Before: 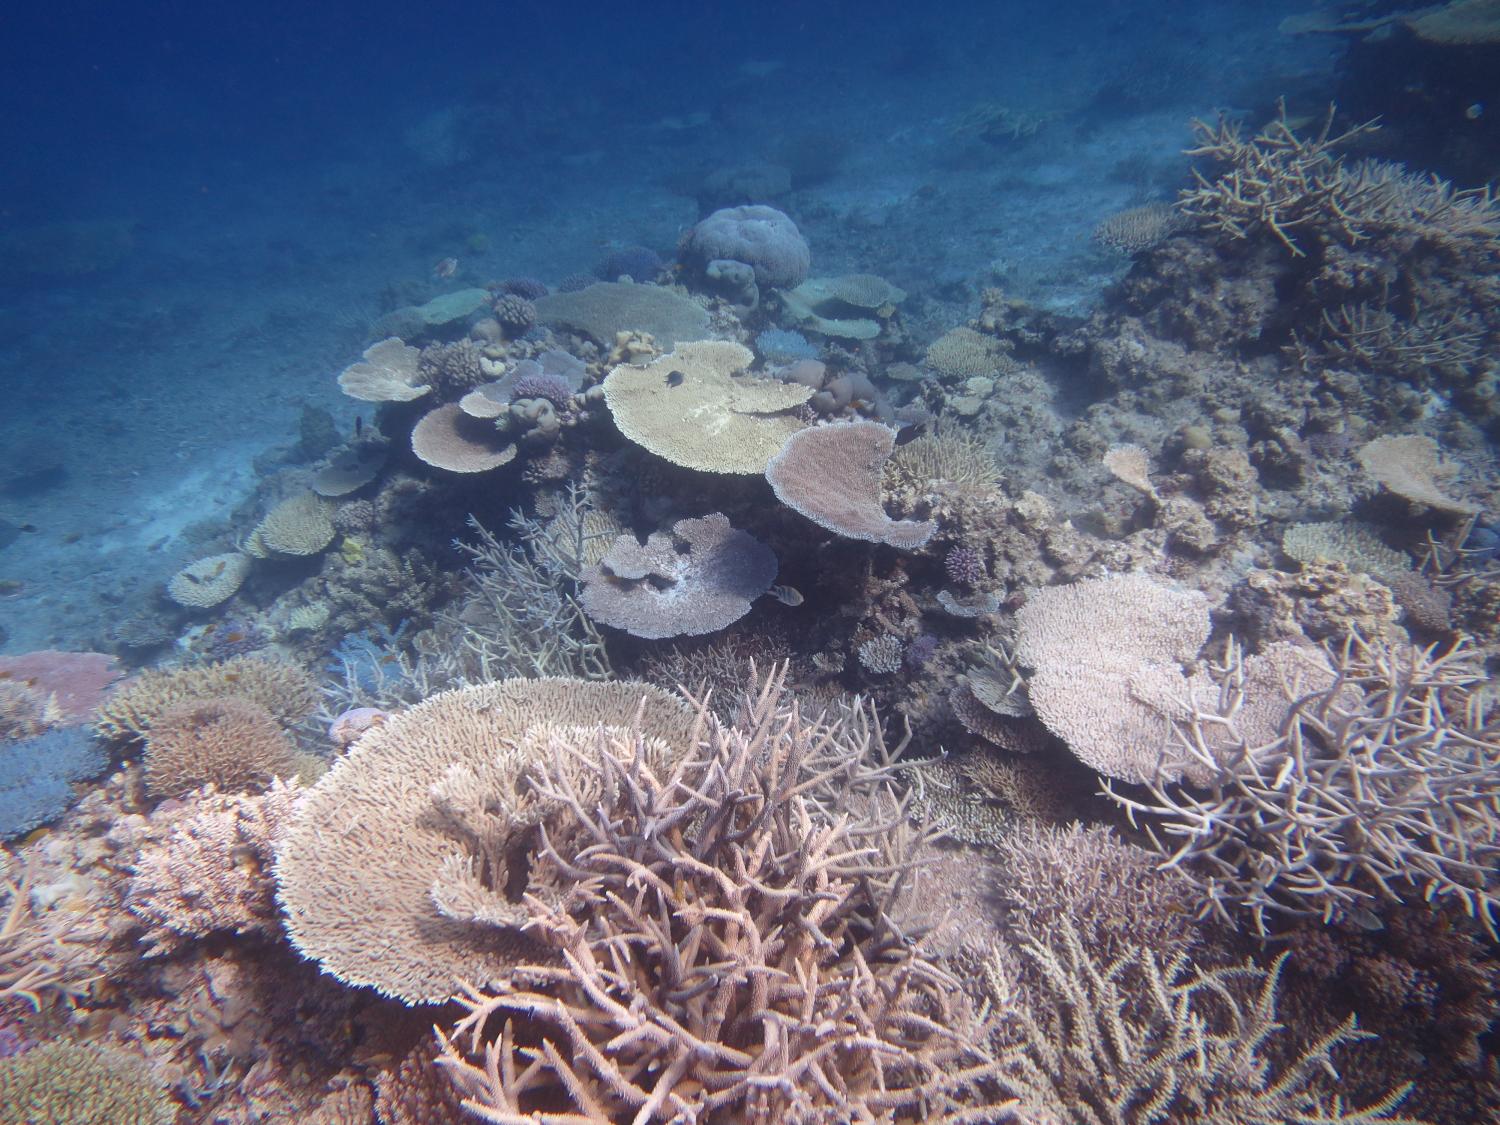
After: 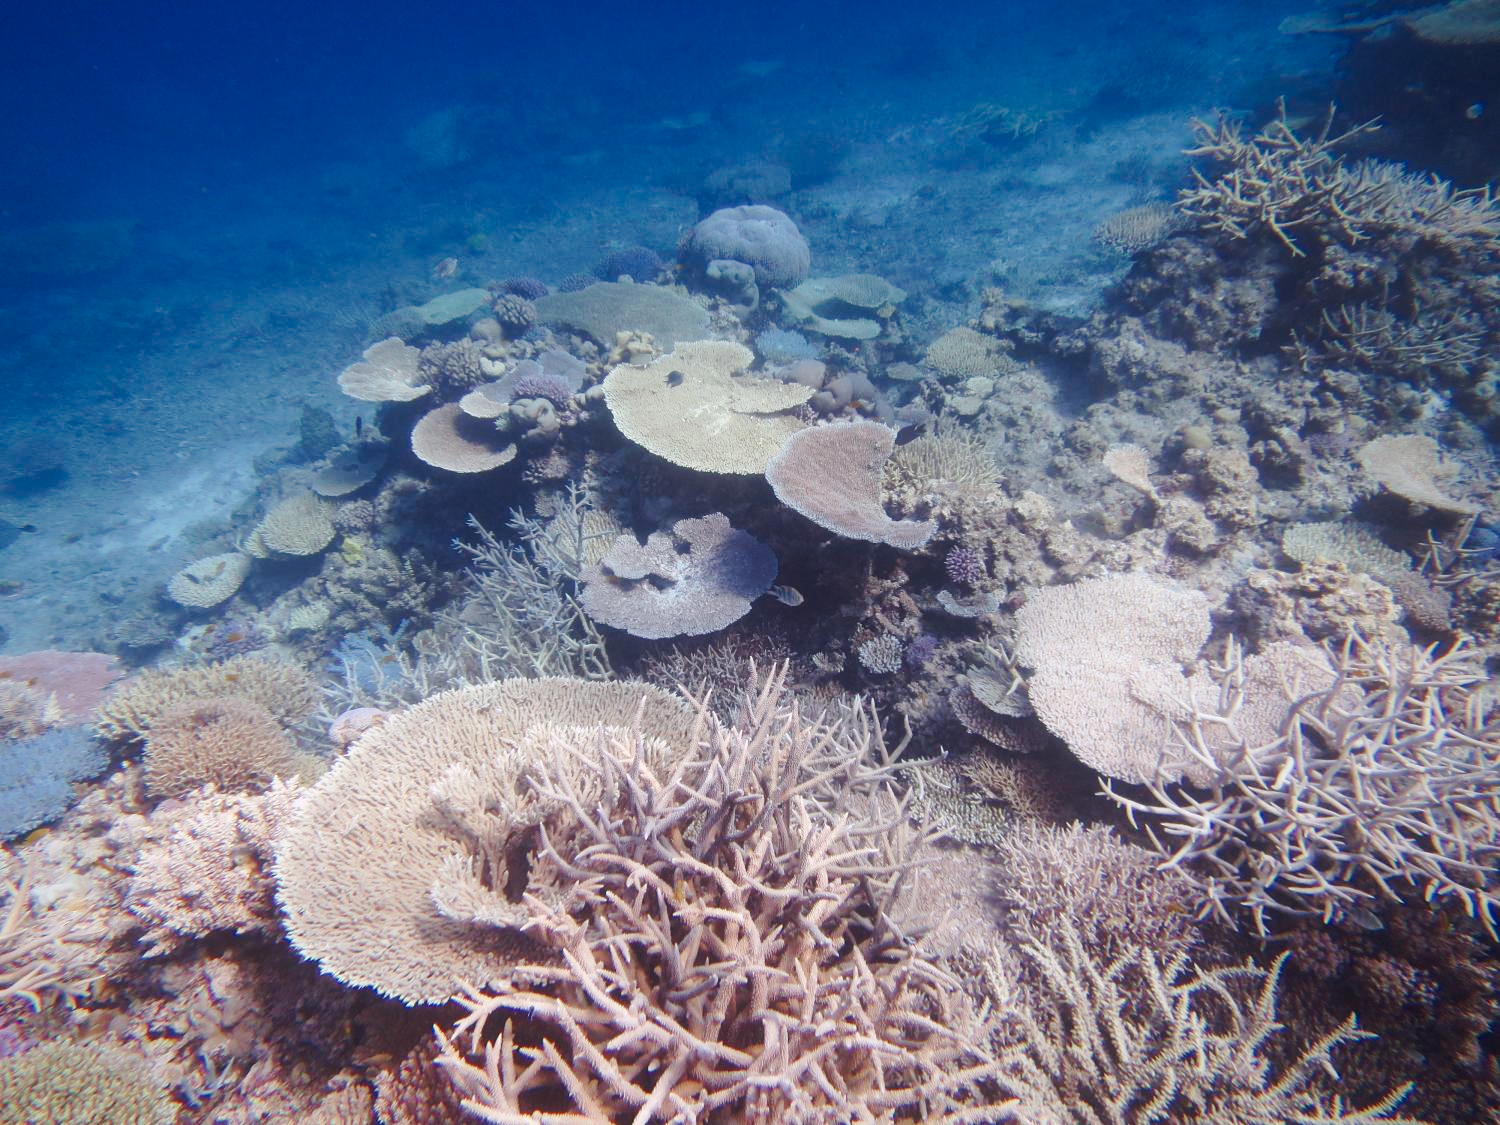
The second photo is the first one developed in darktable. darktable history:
tone curve: curves: ch0 [(0, 0) (0.037, 0.011) (0.131, 0.108) (0.279, 0.279) (0.476, 0.554) (0.617, 0.693) (0.704, 0.77) (0.813, 0.852) (0.916, 0.924) (1, 0.993)]; ch1 [(0, 0) (0.318, 0.278) (0.444, 0.427) (0.493, 0.492) (0.508, 0.502) (0.534, 0.531) (0.562, 0.571) (0.626, 0.667) (0.746, 0.764) (1, 1)]; ch2 [(0, 0) (0.316, 0.292) (0.381, 0.37) (0.423, 0.448) (0.476, 0.492) (0.502, 0.498) (0.522, 0.518) (0.533, 0.532) (0.586, 0.631) (0.634, 0.663) (0.7, 0.7) (0.861, 0.808) (1, 0.951)], preserve colors none
